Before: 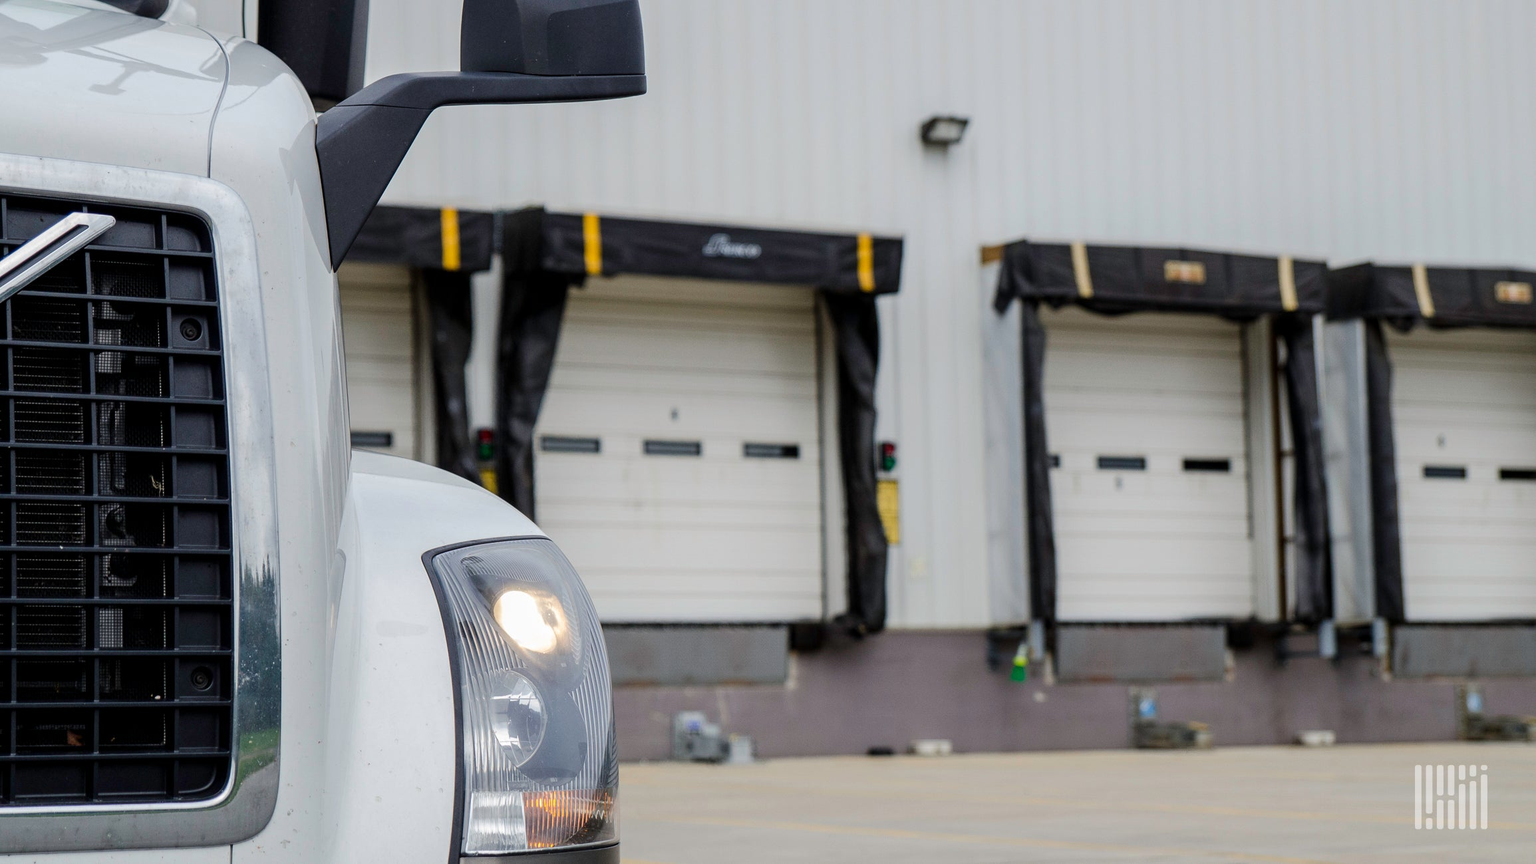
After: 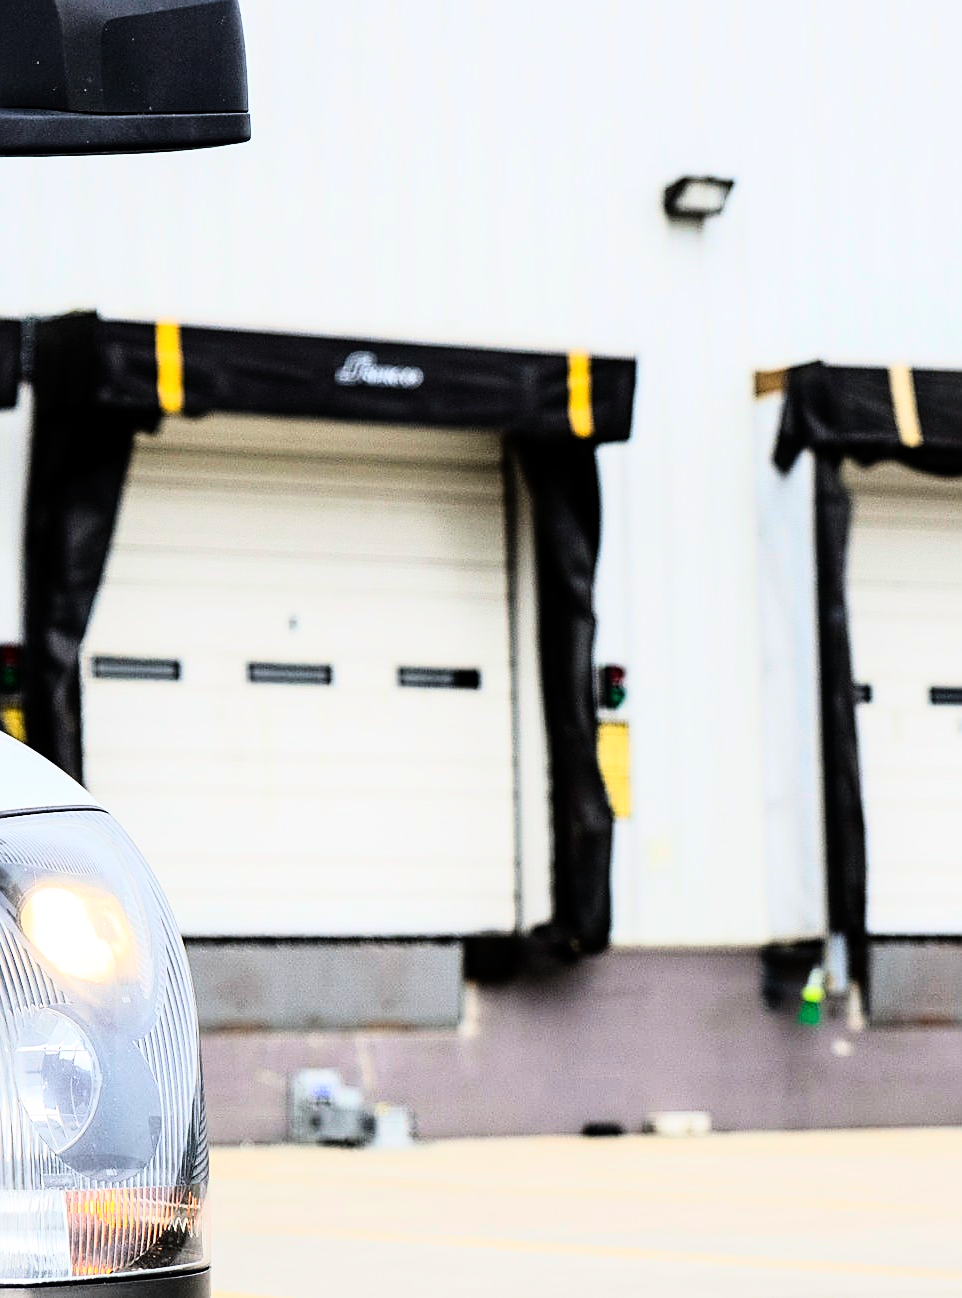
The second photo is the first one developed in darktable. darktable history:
rgb curve: curves: ch0 [(0, 0) (0.21, 0.15) (0.24, 0.21) (0.5, 0.75) (0.75, 0.96) (0.89, 0.99) (1, 1)]; ch1 [(0, 0.02) (0.21, 0.13) (0.25, 0.2) (0.5, 0.67) (0.75, 0.9) (0.89, 0.97) (1, 1)]; ch2 [(0, 0.02) (0.21, 0.13) (0.25, 0.2) (0.5, 0.67) (0.75, 0.9) (0.89, 0.97) (1, 1)], compensate middle gray true
crop: left 31.229%, right 27.105%
sharpen: on, module defaults
